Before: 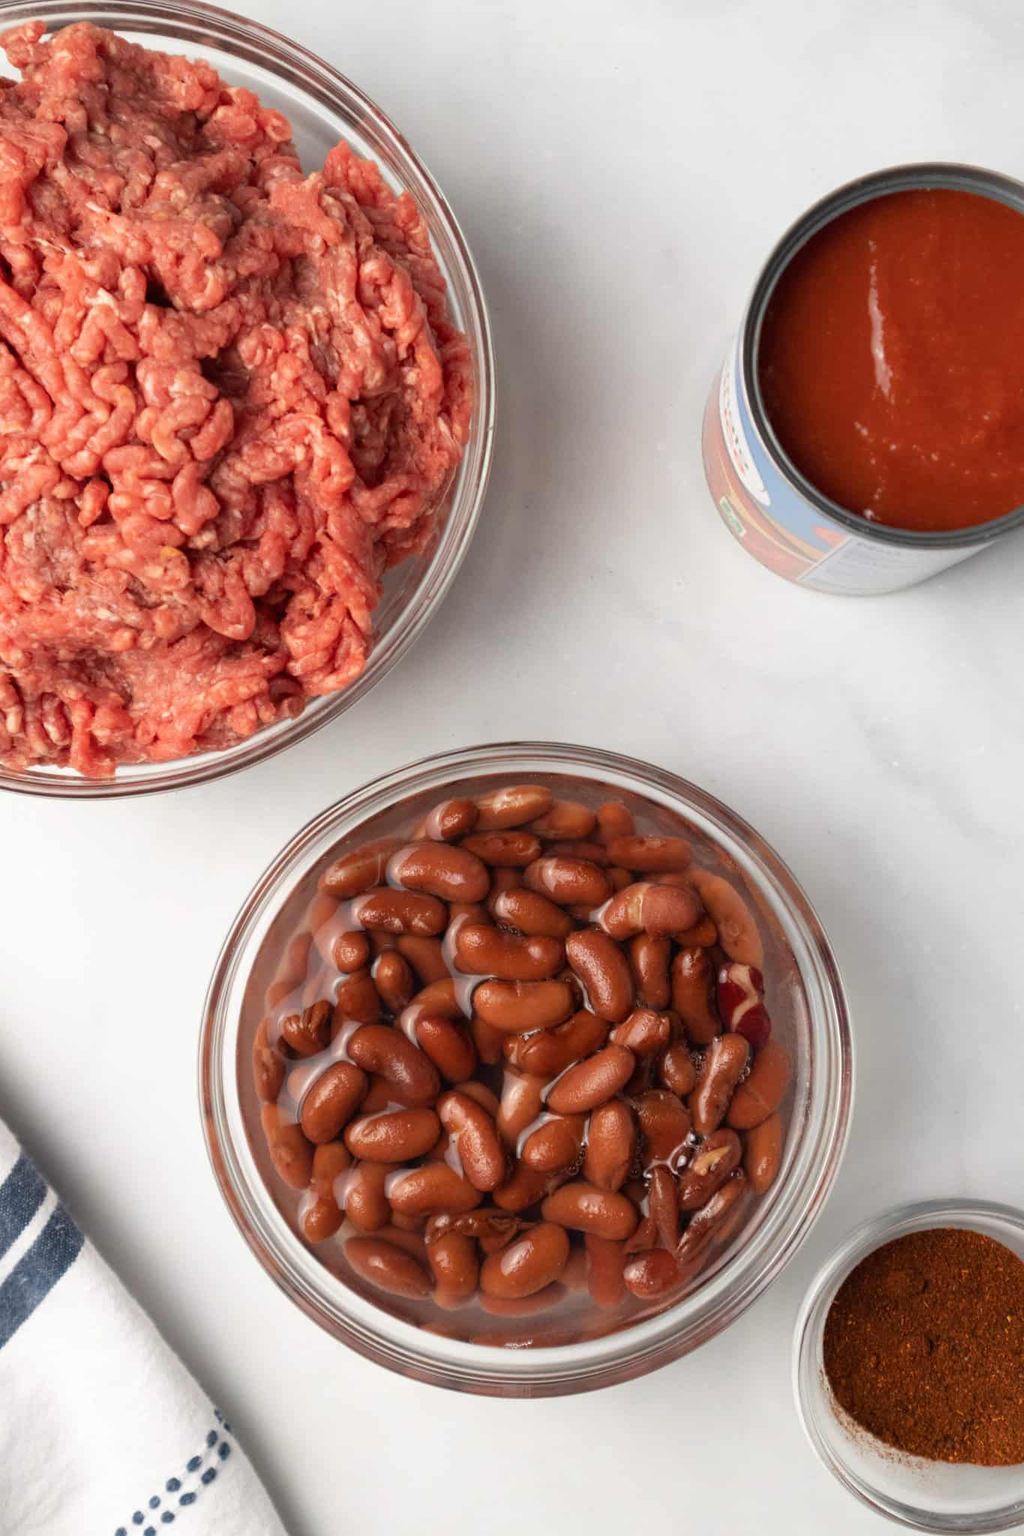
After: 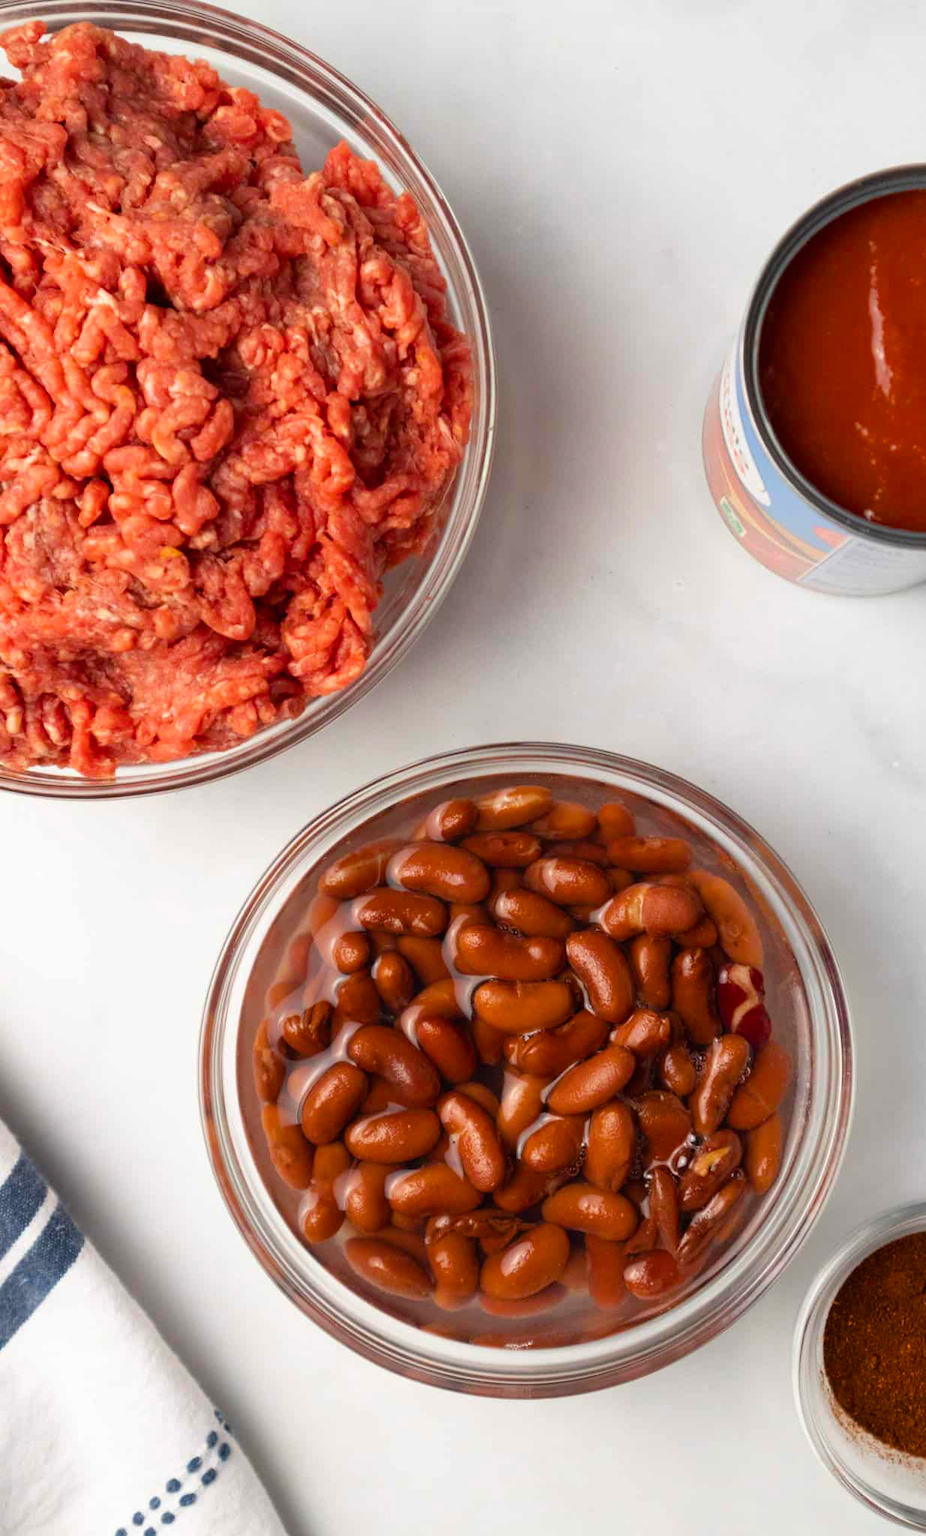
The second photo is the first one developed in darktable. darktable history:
crop: right 9.509%, bottom 0.031%
color balance rgb: perceptual saturation grading › global saturation 25%, global vibrance 20%
